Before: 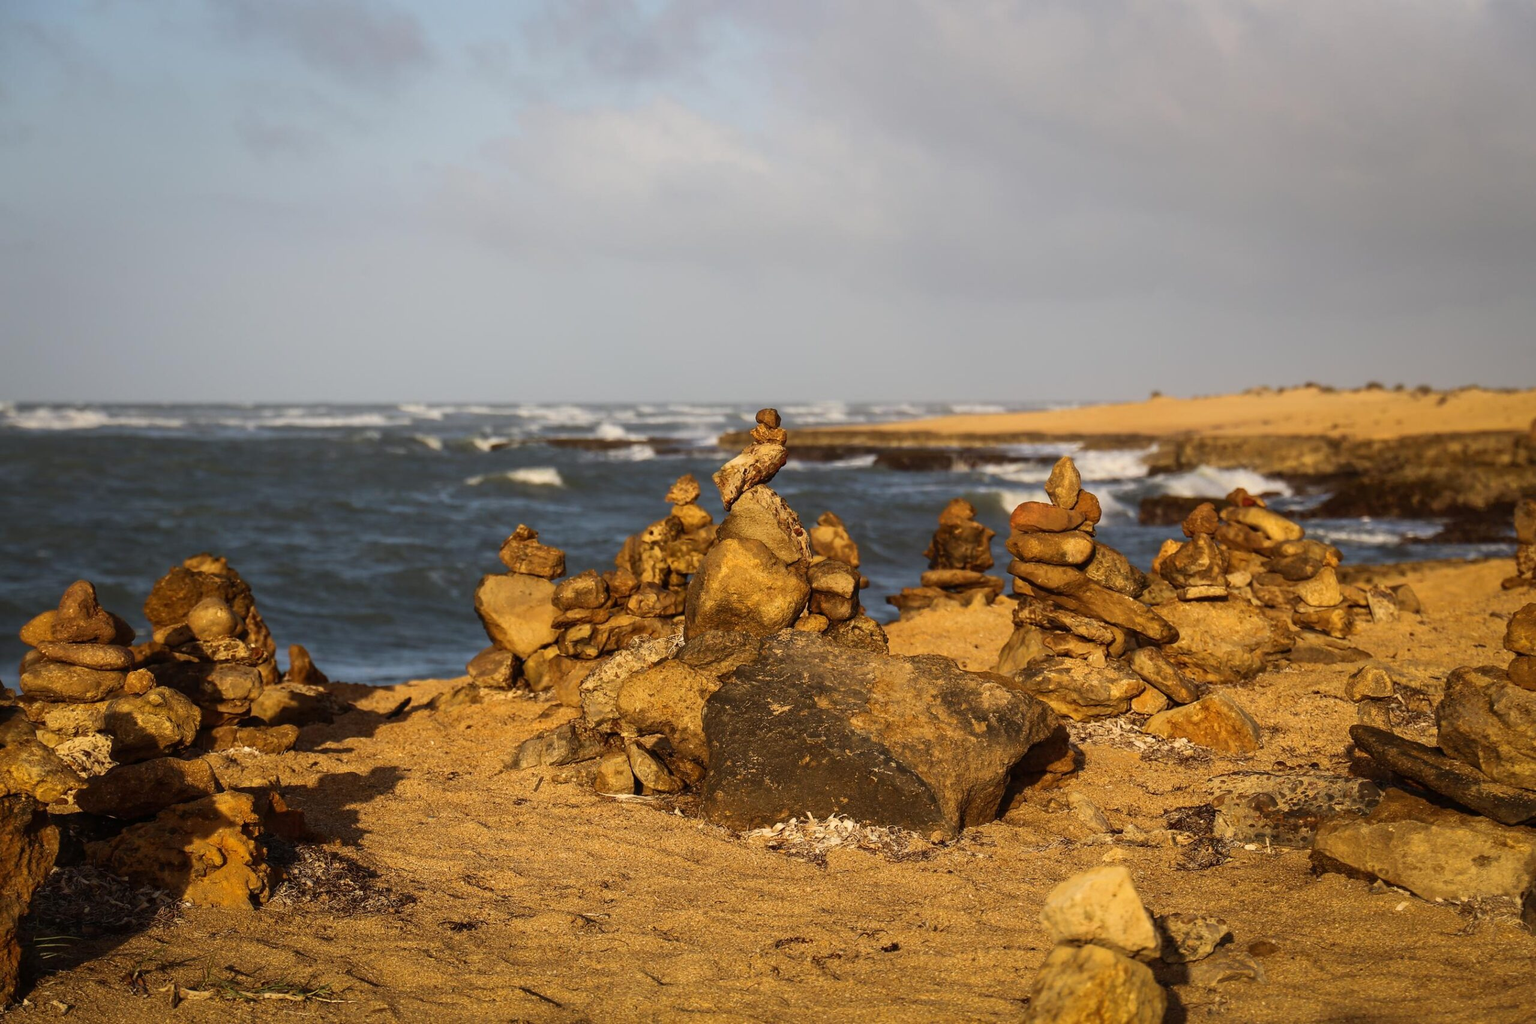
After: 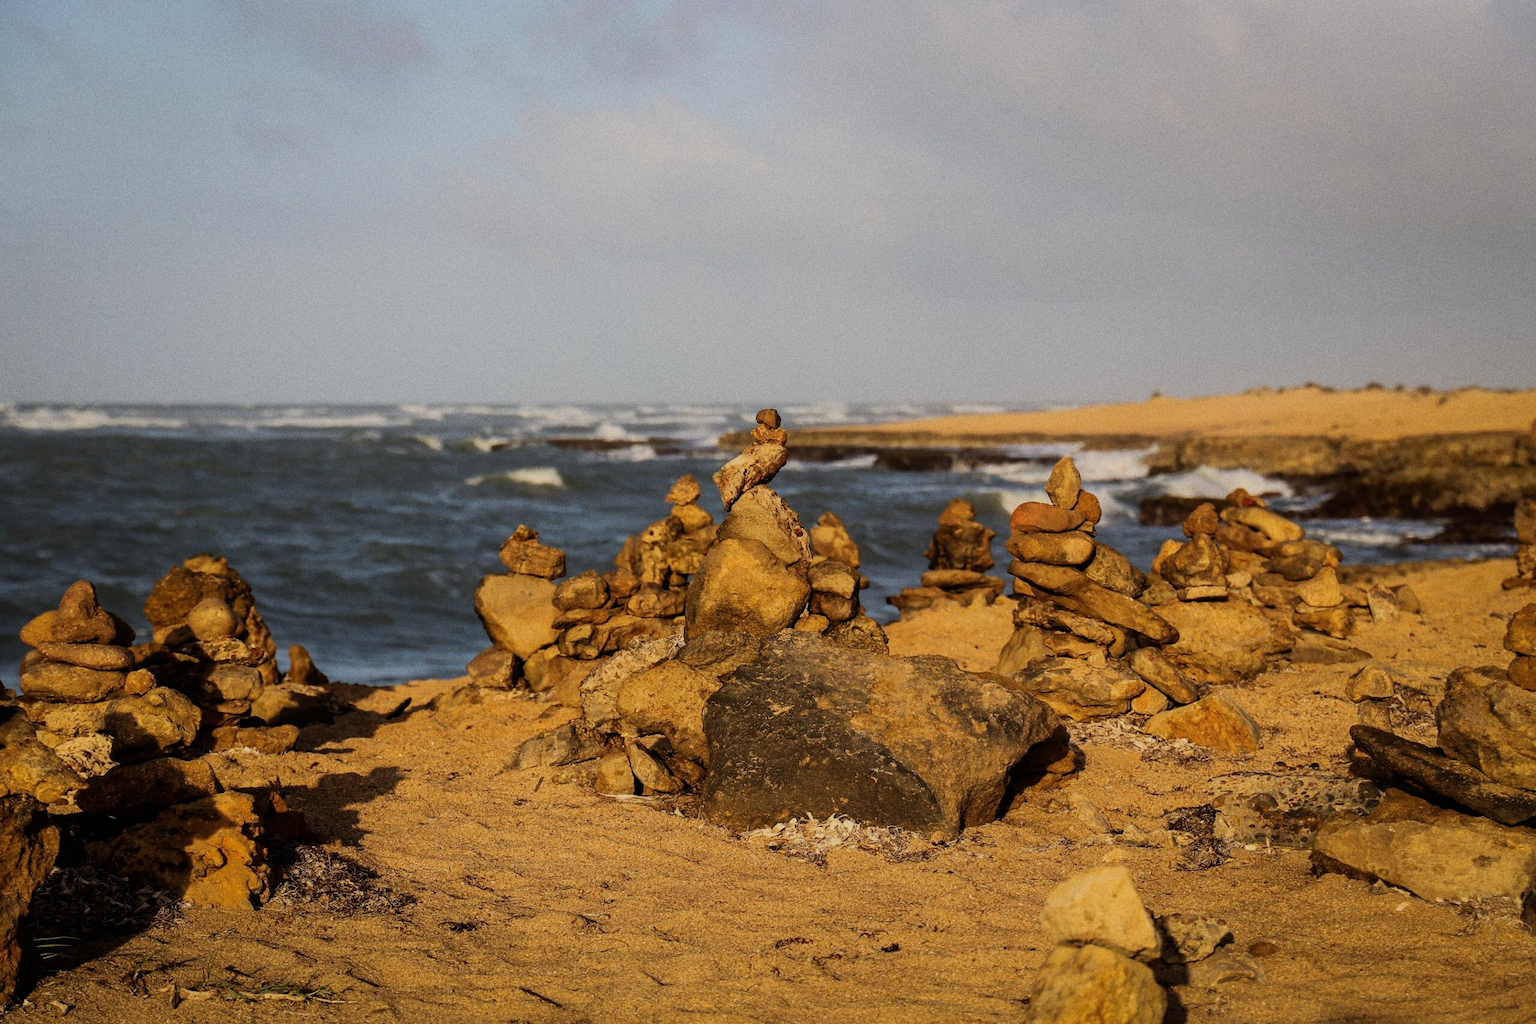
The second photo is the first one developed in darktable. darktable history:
tone equalizer: on, module defaults
filmic rgb: black relative exposure -7.65 EV, white relative exposure 4.56 EV, hardness 3.61, color science v6 (2022)
grain: strength 26%
